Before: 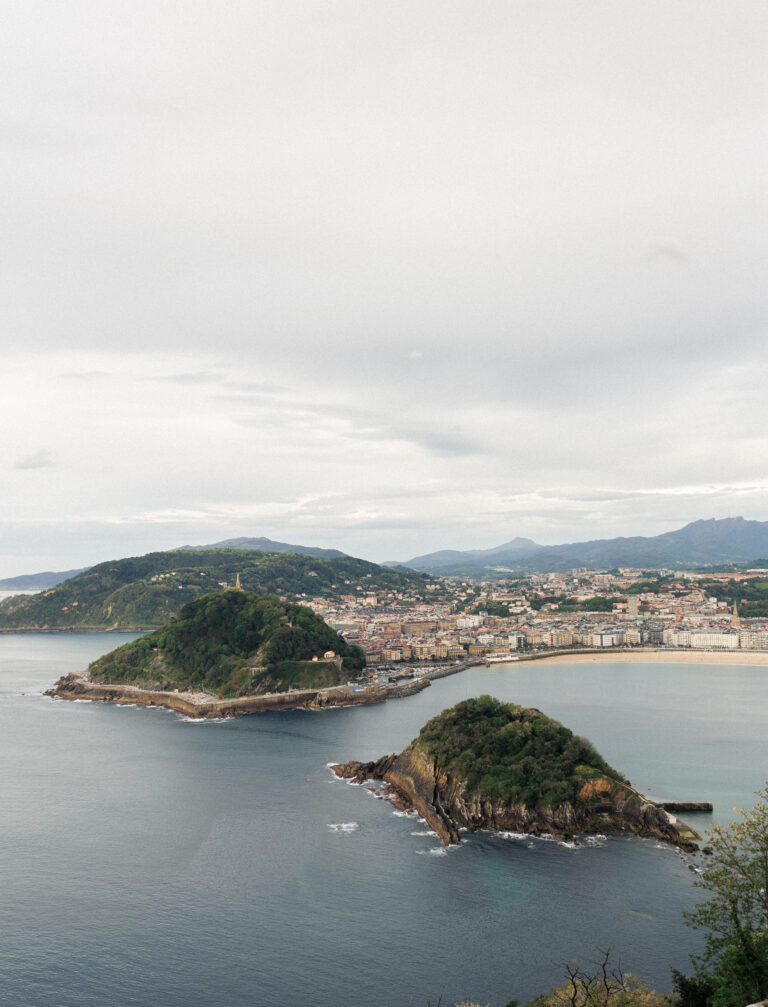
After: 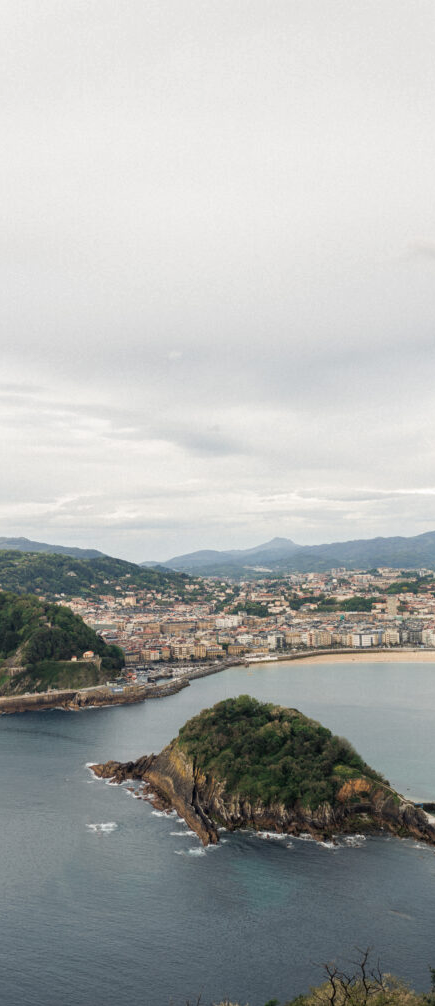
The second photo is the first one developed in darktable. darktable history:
crop: left 31.458%, top 0%, right 11.876%
exposure: exposure -0.021 EV, compensate highlight preservation false
local contrast: detail 110%
